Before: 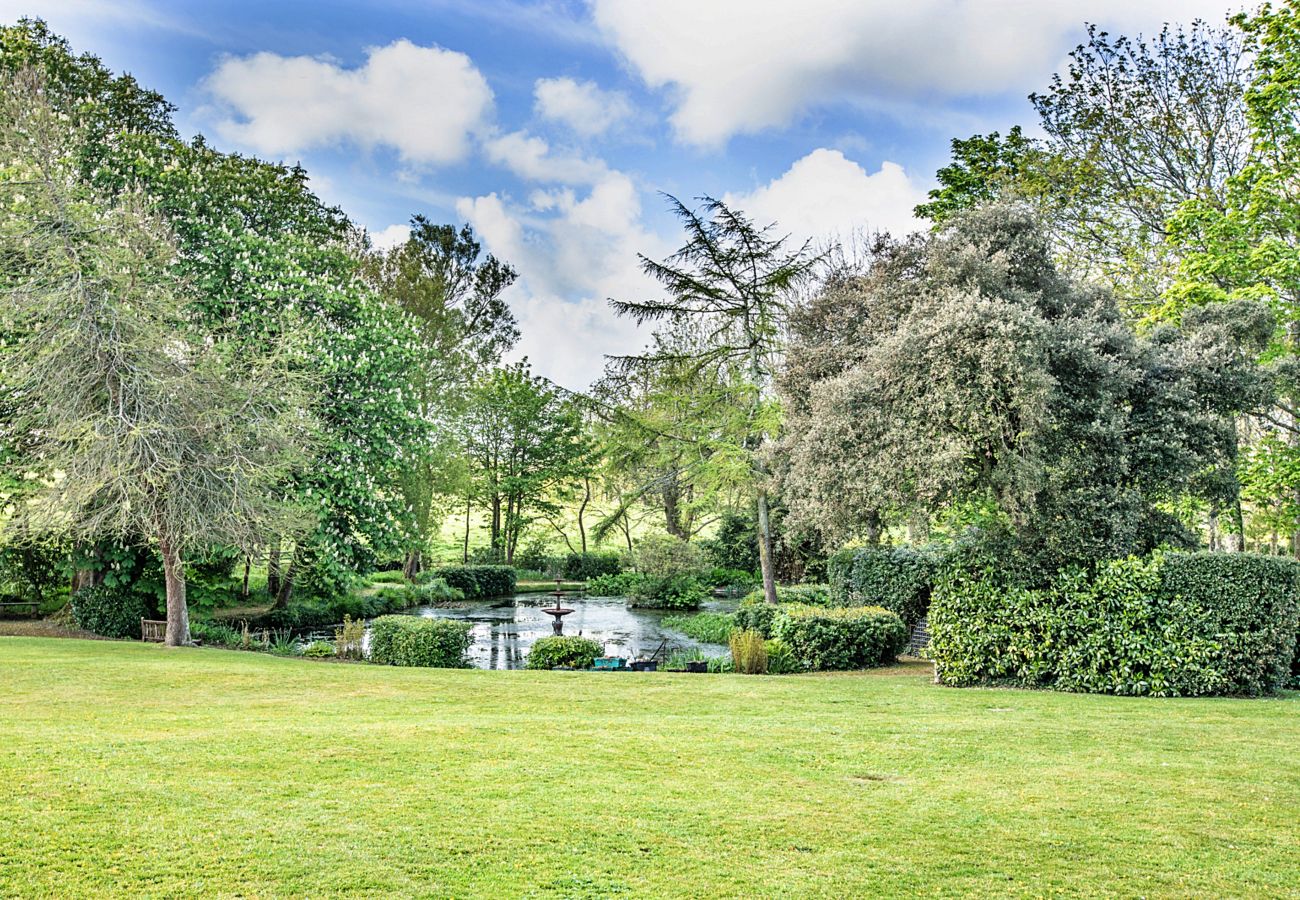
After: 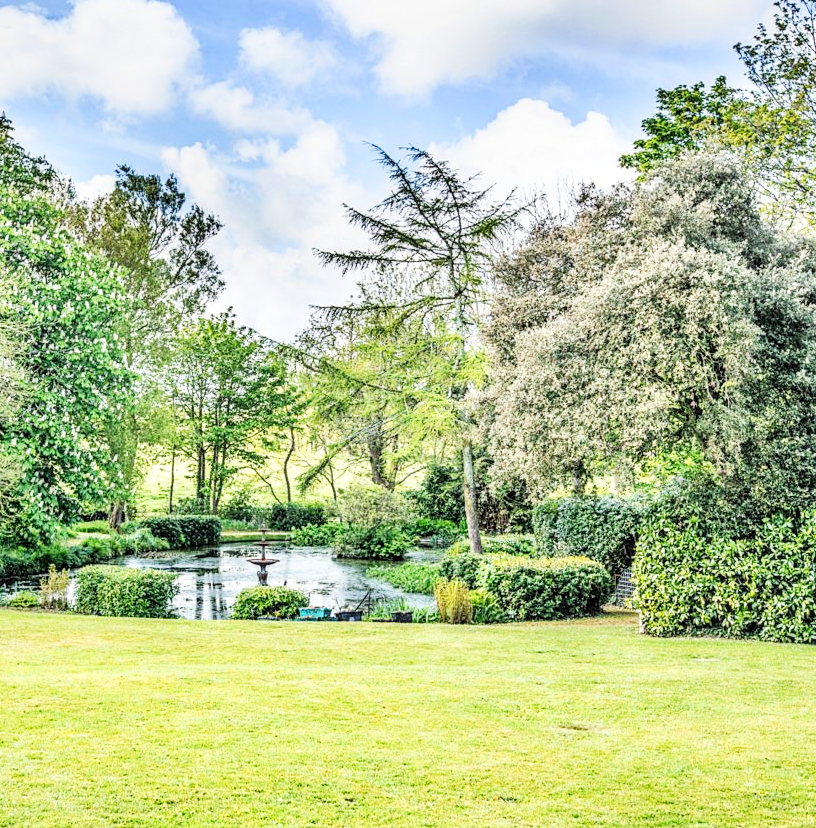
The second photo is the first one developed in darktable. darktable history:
crop and rotate: left 22.735%, top 5.642%, right 14.436%, bottom 2.259%
contrast brightness saturation: contrast 0.098, brightness 0.303, saturation 0.146
local contrast: detail 150%
tone curve: curves: ch0 [(0, 0.023) (0.217, 0.19) (0.754, 0.801) (1, 0.977)]; ch1 [(0, 0) (0.392, 0.398) (0.5, 0.5) (0.521, 0.528) (0.56, 0.577) (1, 1)]; ch2 [(0, 0) (0.5, 0.5) (0.579, 0.561) (0.65, 0.657) (1, 1)], preserve colors none
